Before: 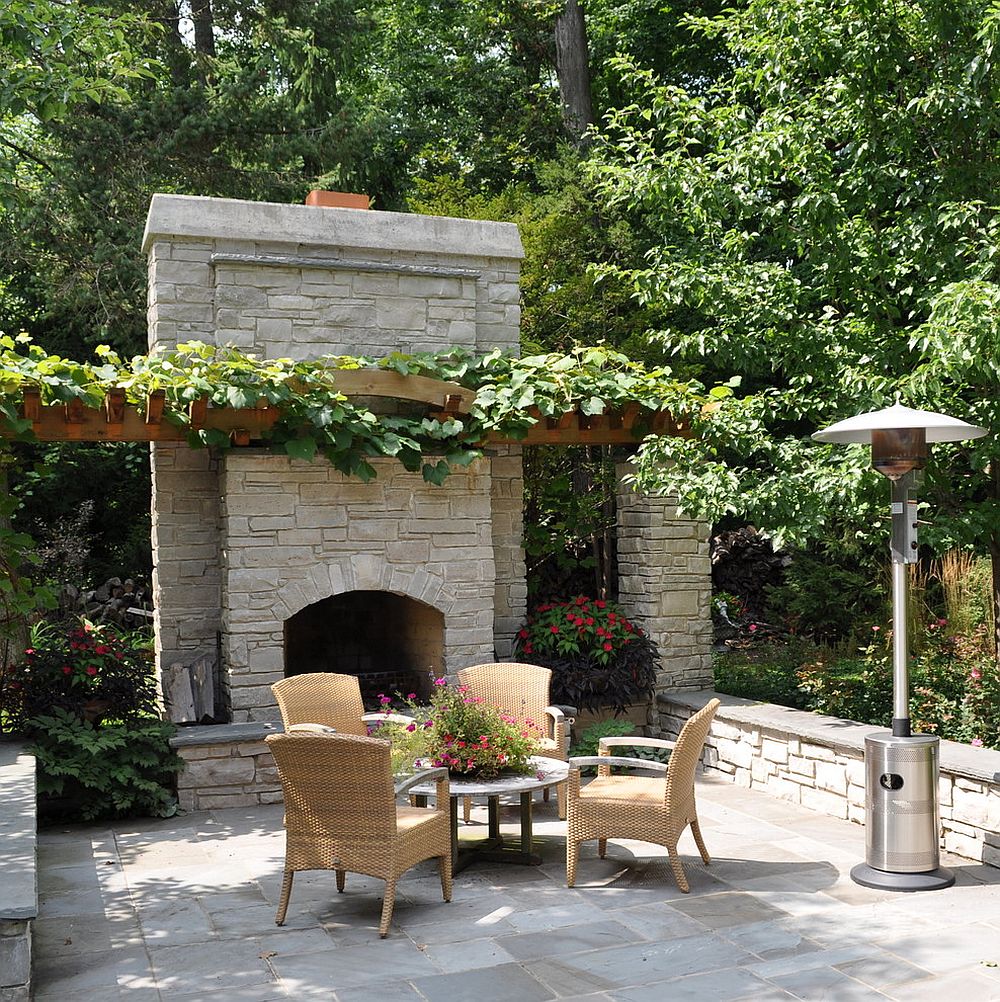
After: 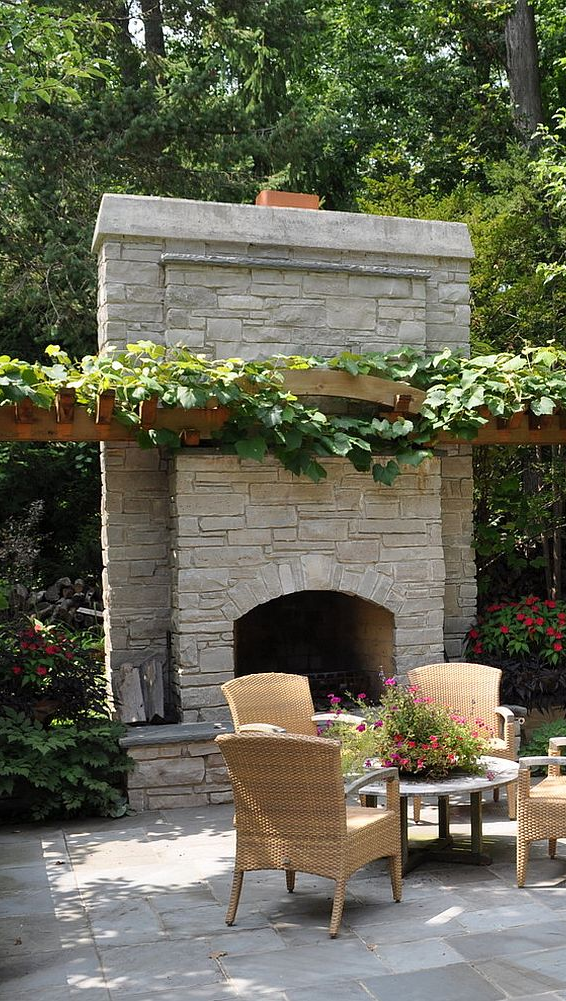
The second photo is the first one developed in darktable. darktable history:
crop: left 5.047%, right 38.327%
